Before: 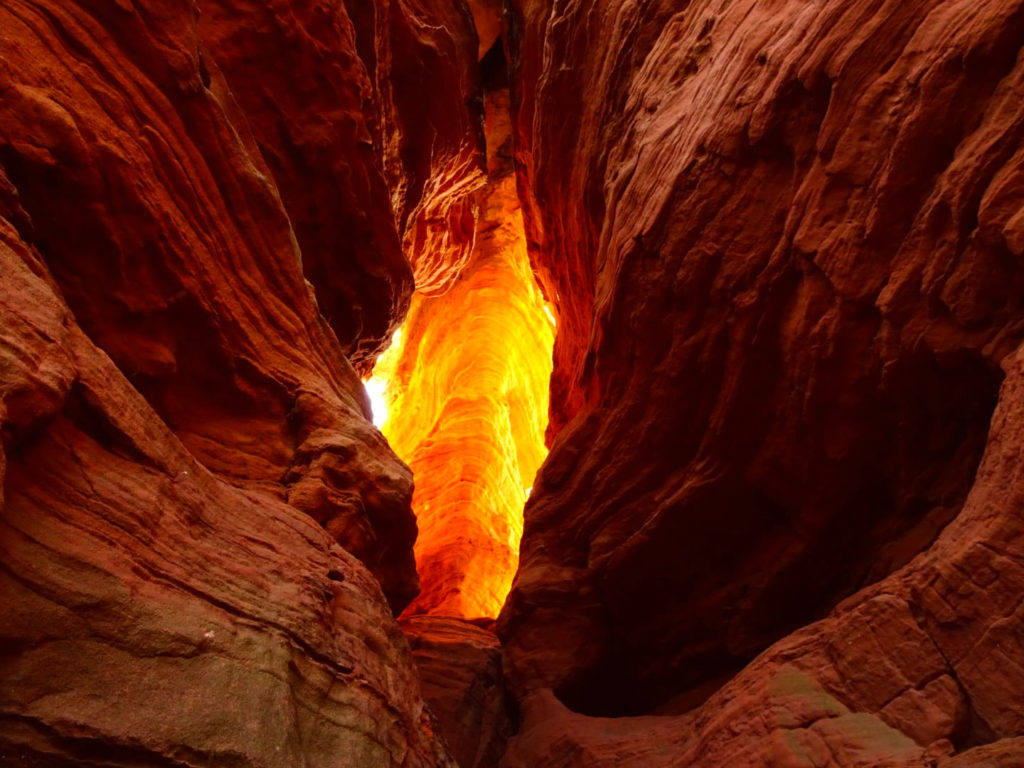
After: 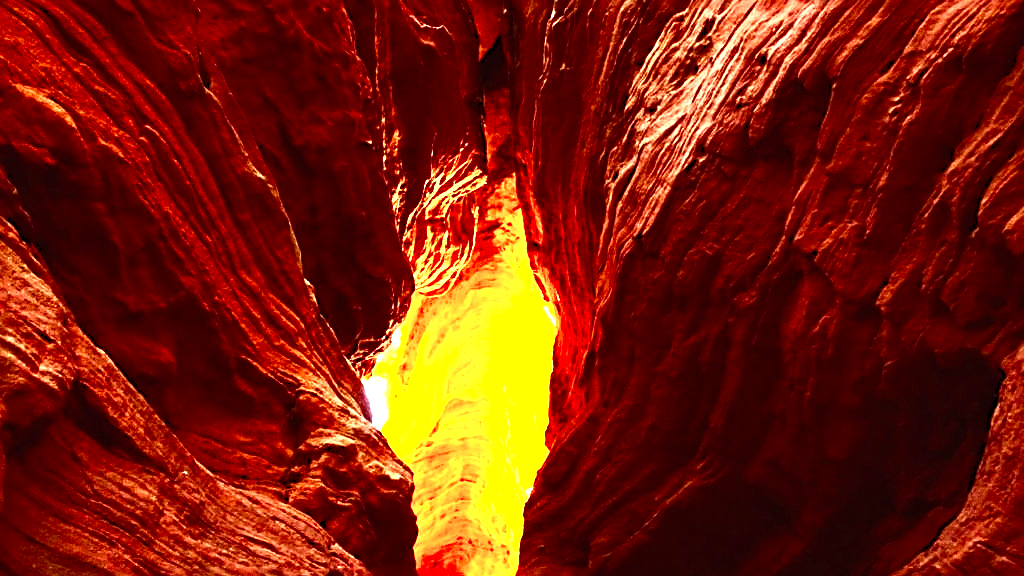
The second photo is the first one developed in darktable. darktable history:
levels: levels [0, 0.374, 0.749]
exposure: exposure -0.01 EV, compensate highlight preservation false
crop: bottom 24.967%
haze removal: compatibility mode true, adaptive false
contrast brightness saturation: contrast 0.62, brightness 0.34, saturation 0.14
grain: coarseness 0.09 ISO
sharpen: radius 2.817, amount 0.715
